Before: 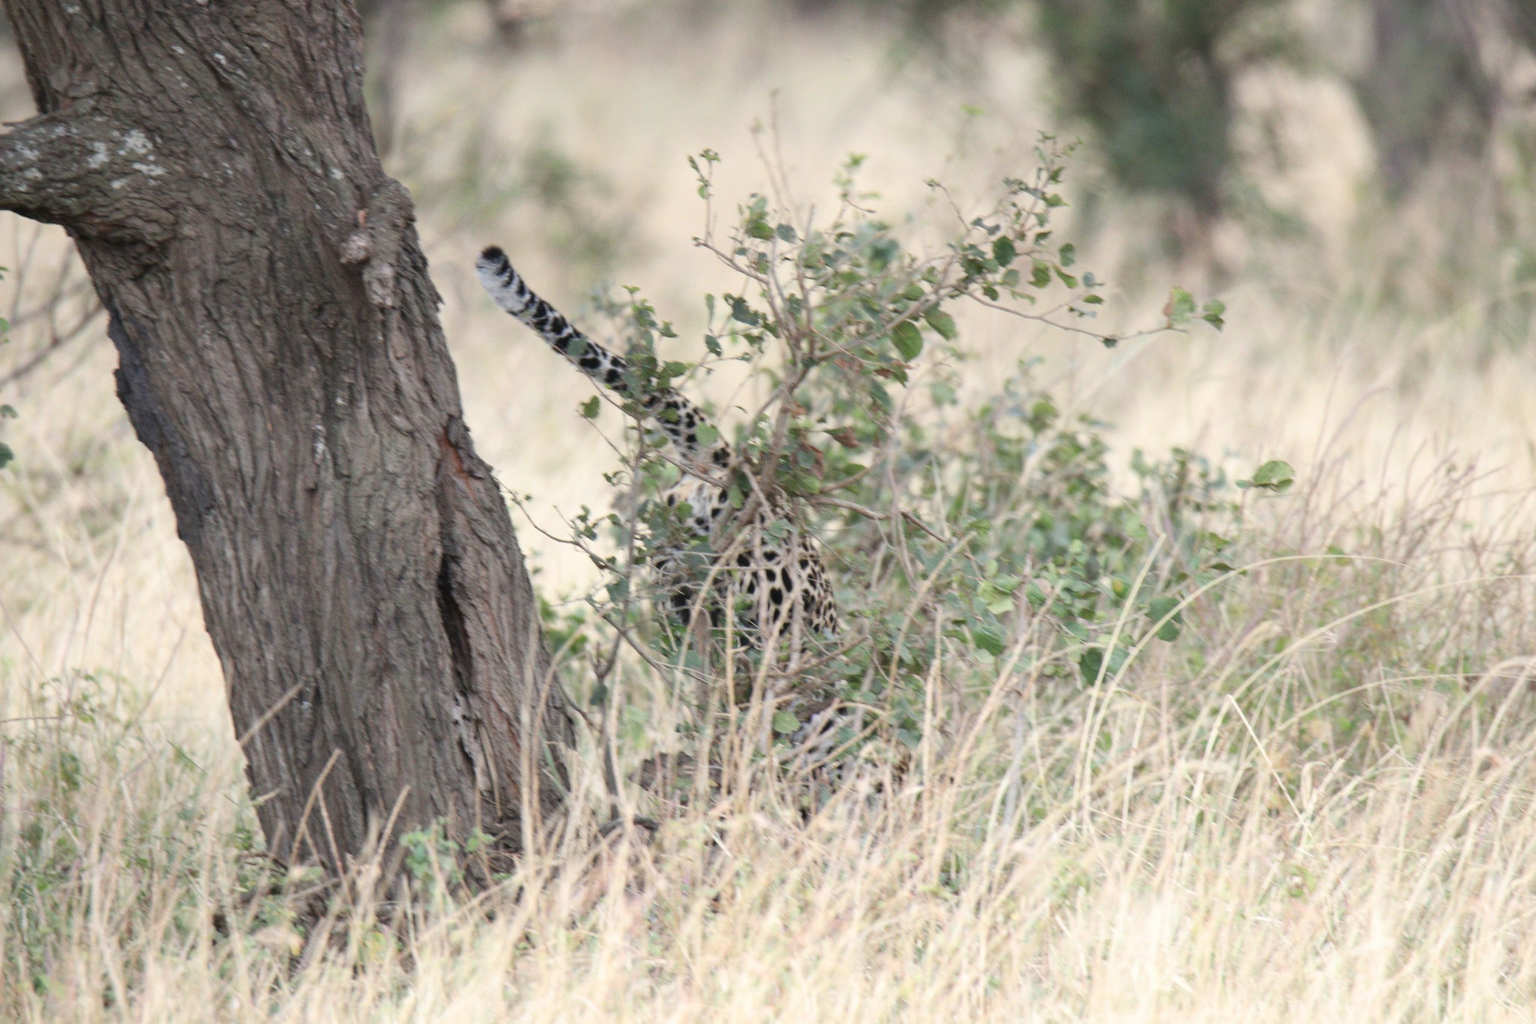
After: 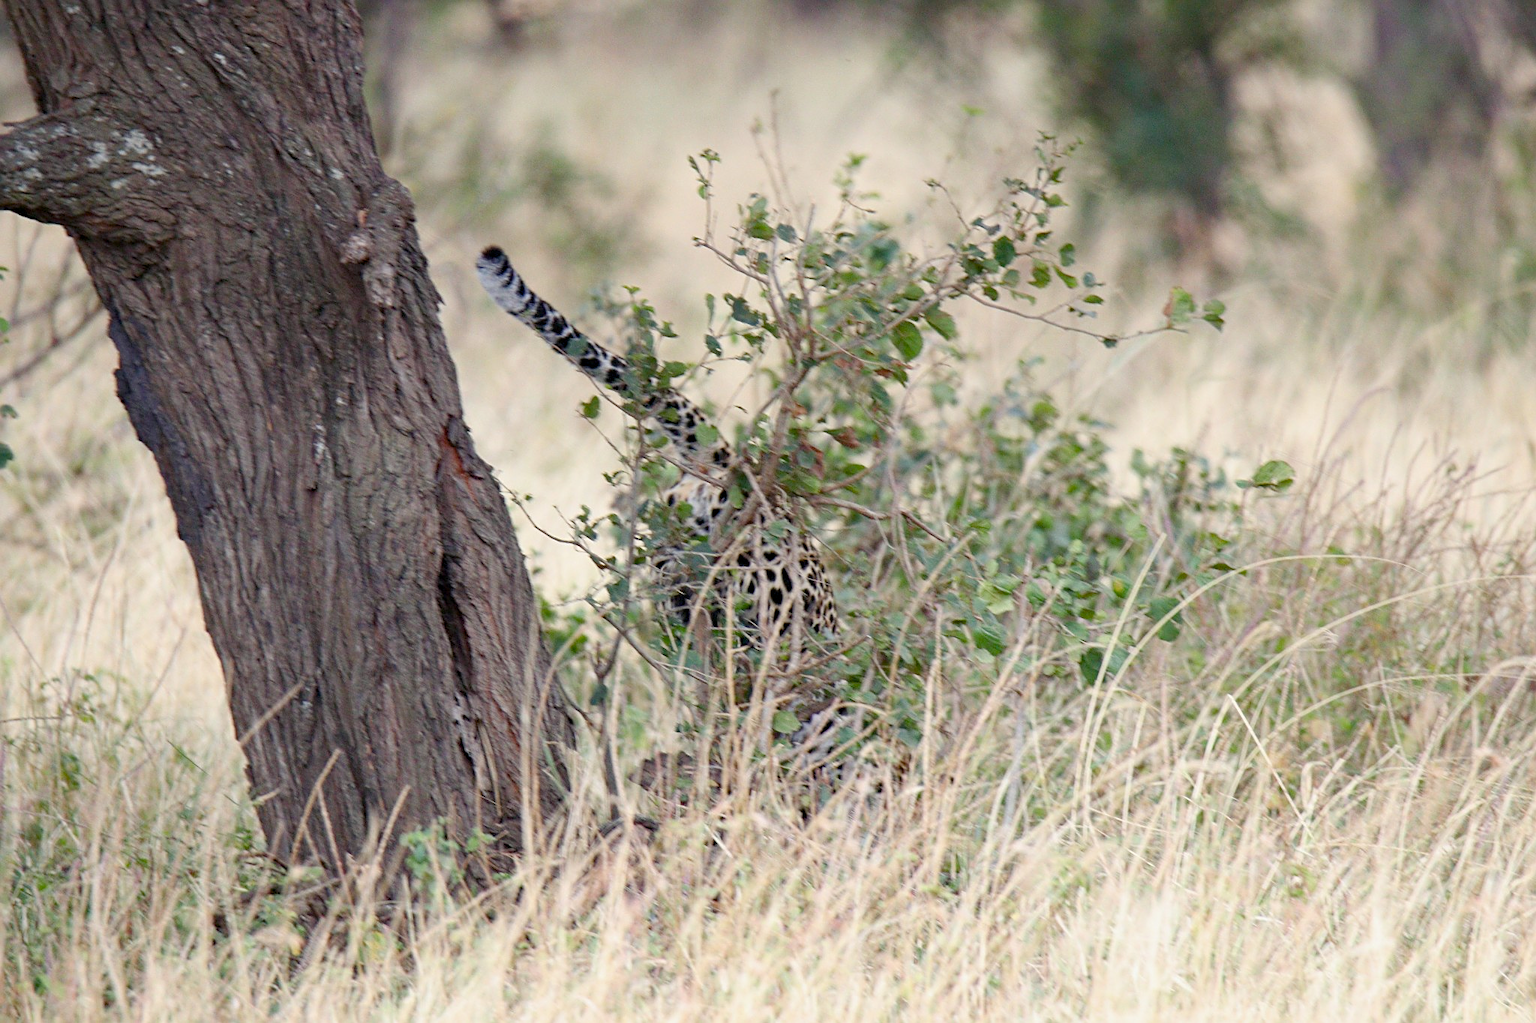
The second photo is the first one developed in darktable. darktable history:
sharpen: amount 0.49
haze removal: compatibility mode true, adaptive false
exposure: black level correction 0.002, exposure -0.106 EV, compensate highlight preservation false
color balance rgb: shadows lift › chroma 2.953%, shadows lift › hue 278.58°, perceptual saturation grading › global saturation 20%, perceptual saturation grading › highlights -25.158%, perceptual saturation grading › shadows 49.481%, global vibrance 9.998%
